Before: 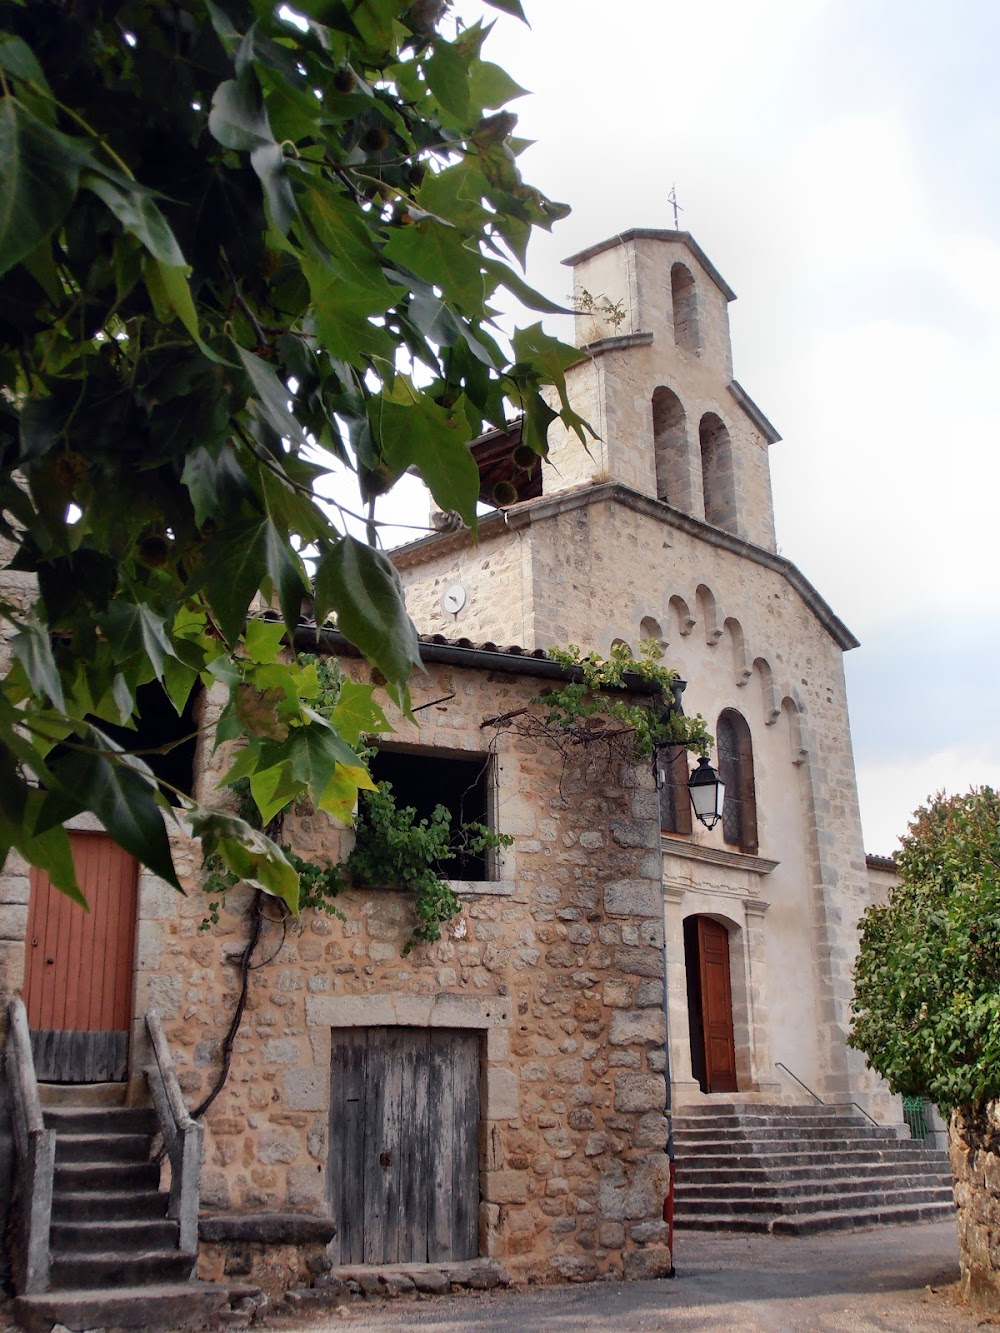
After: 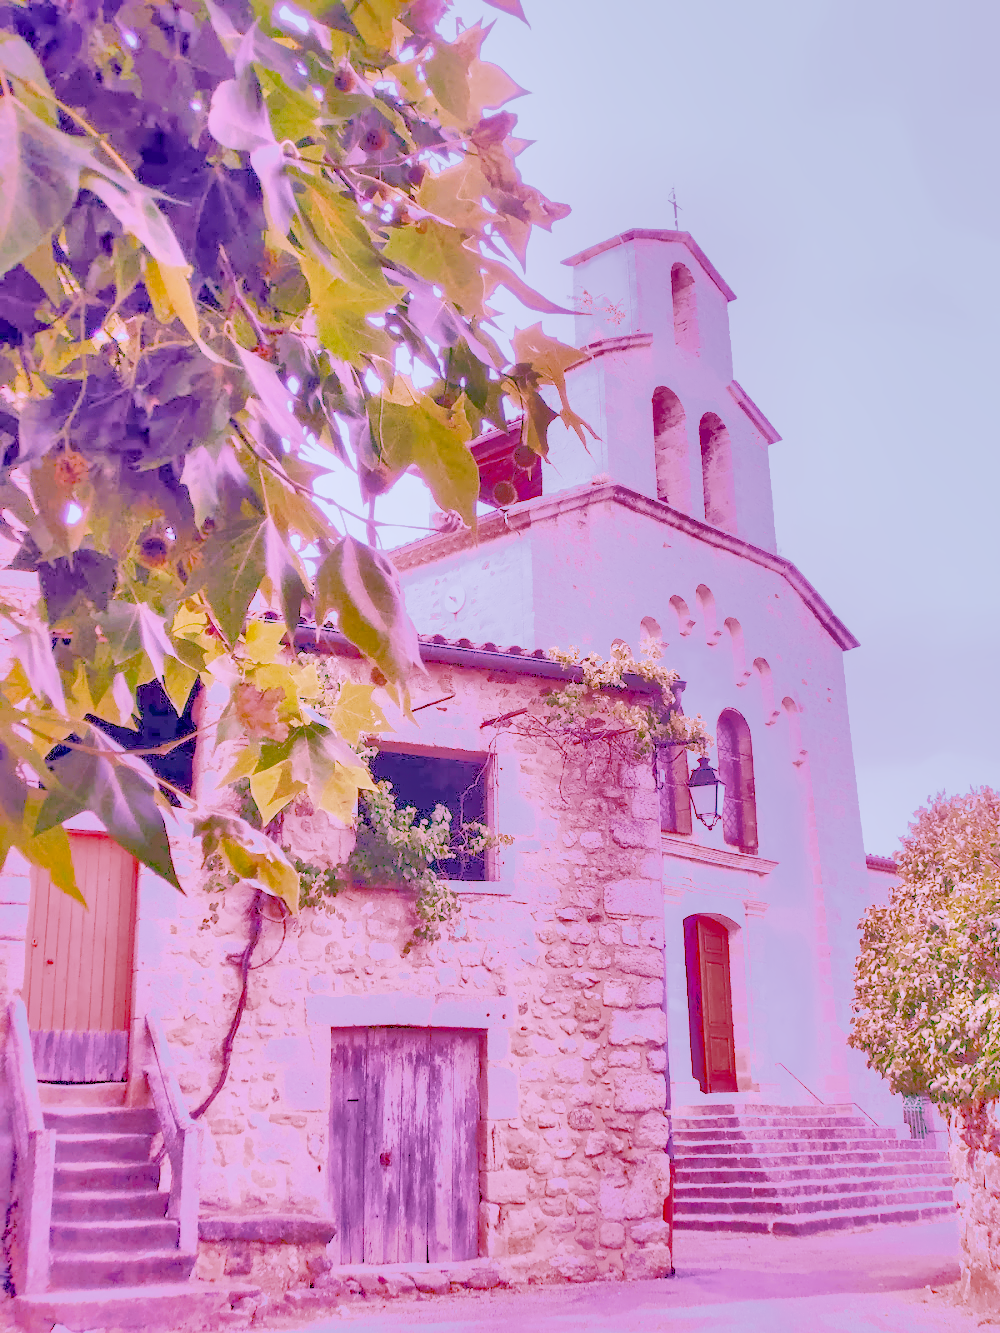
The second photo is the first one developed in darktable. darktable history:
raw chromatic aberrations: on, module defaults
color calibration: illuminant custom, x 0.373, y 0.388, temperature 4269.97 K
color balance rgb: perceptual saturation grading › global saturation 25%, global vibrance 20%
denoise (profiled): preserve shadows 1.25, scattering 0.032, a [-1, 0, 0], b [0, 0, 0], compensate highlight preservation false
filmic rgb: black relative exposure -7.65 EV, white relative exposure 4.56 EV, hardness 3.61
haze removal: compatibility mode true, adaptive false
highlight reconstruction: method reconstruct color, iterations 1, diameter of reconstruction 64 px
hot pixels: on, module defaults
lens correction: scale 1.01, crop 1, focal 85, aperture 8, distance 5.18, camera "Canon EOS RP", lens "Canon RF 85mm F2 MACRO IS STM"
white balance: red 2.229, blue 1.46
tone equalizer "mask blending: all purposes": on, module defaults
exposure: black level correction 0.001, exposure 1.646 EV, compensate exposure bias true, compensate highlight preservation false
local contrast: detail 130%
shadows and highlights: shadows 25, highlights -70
